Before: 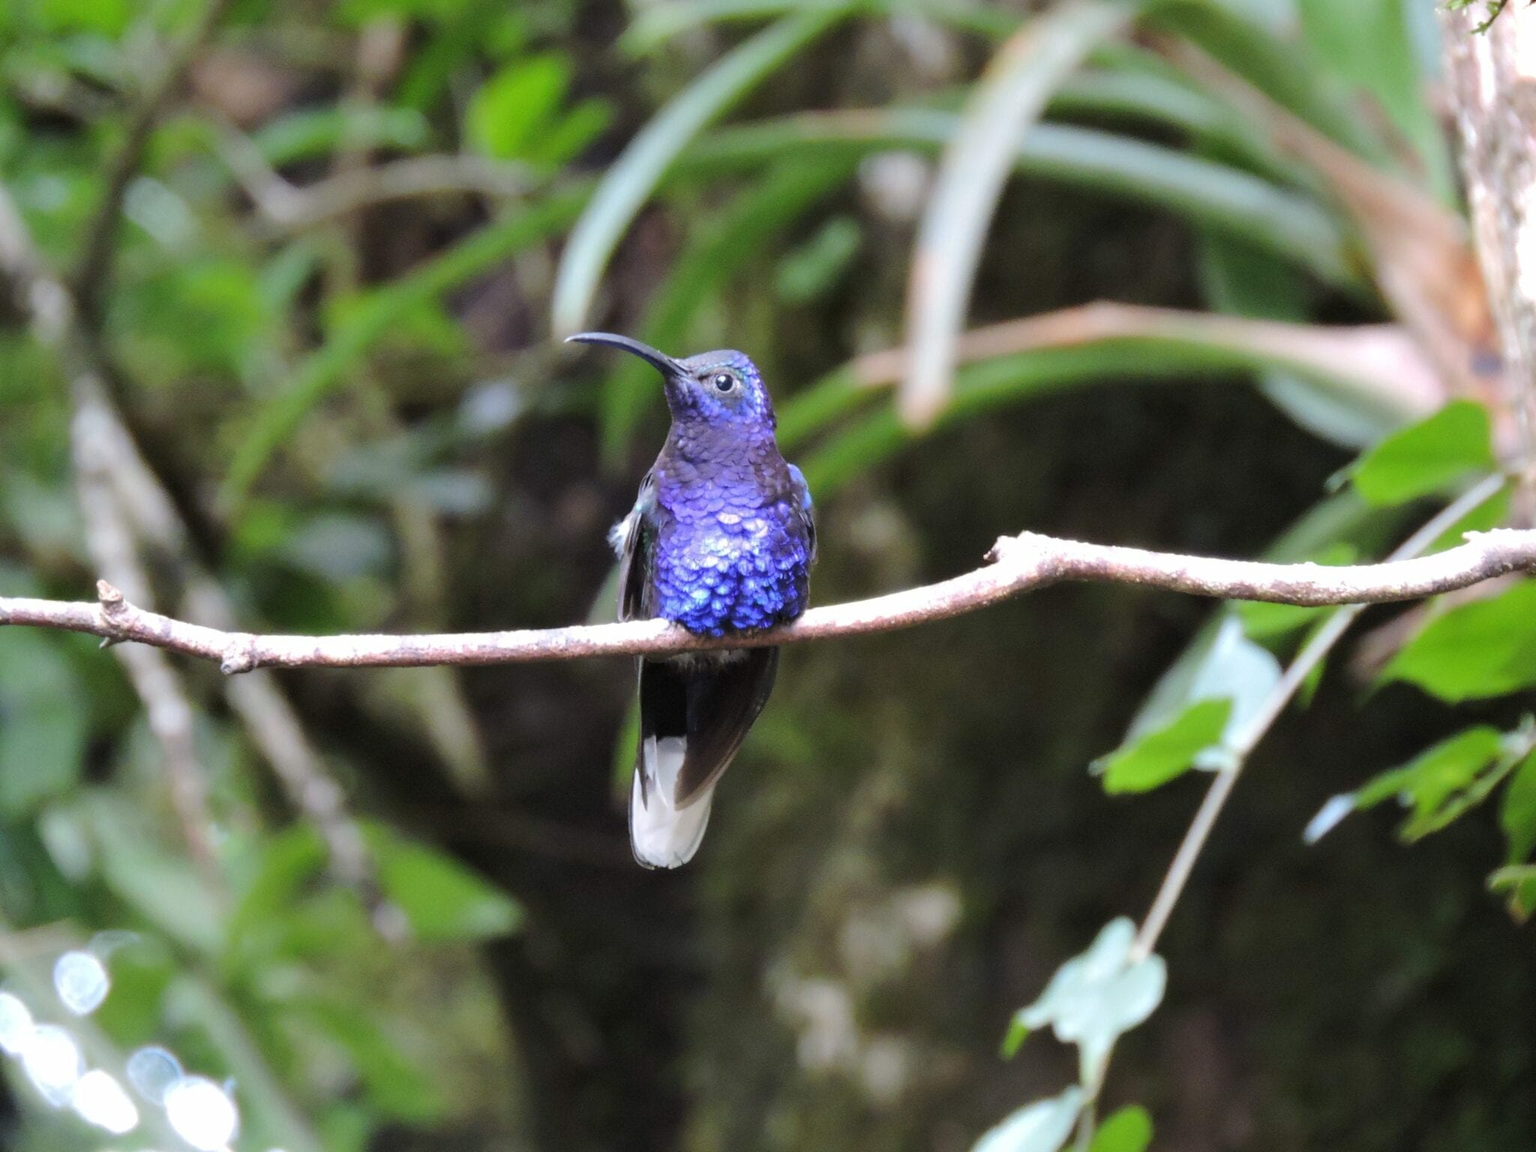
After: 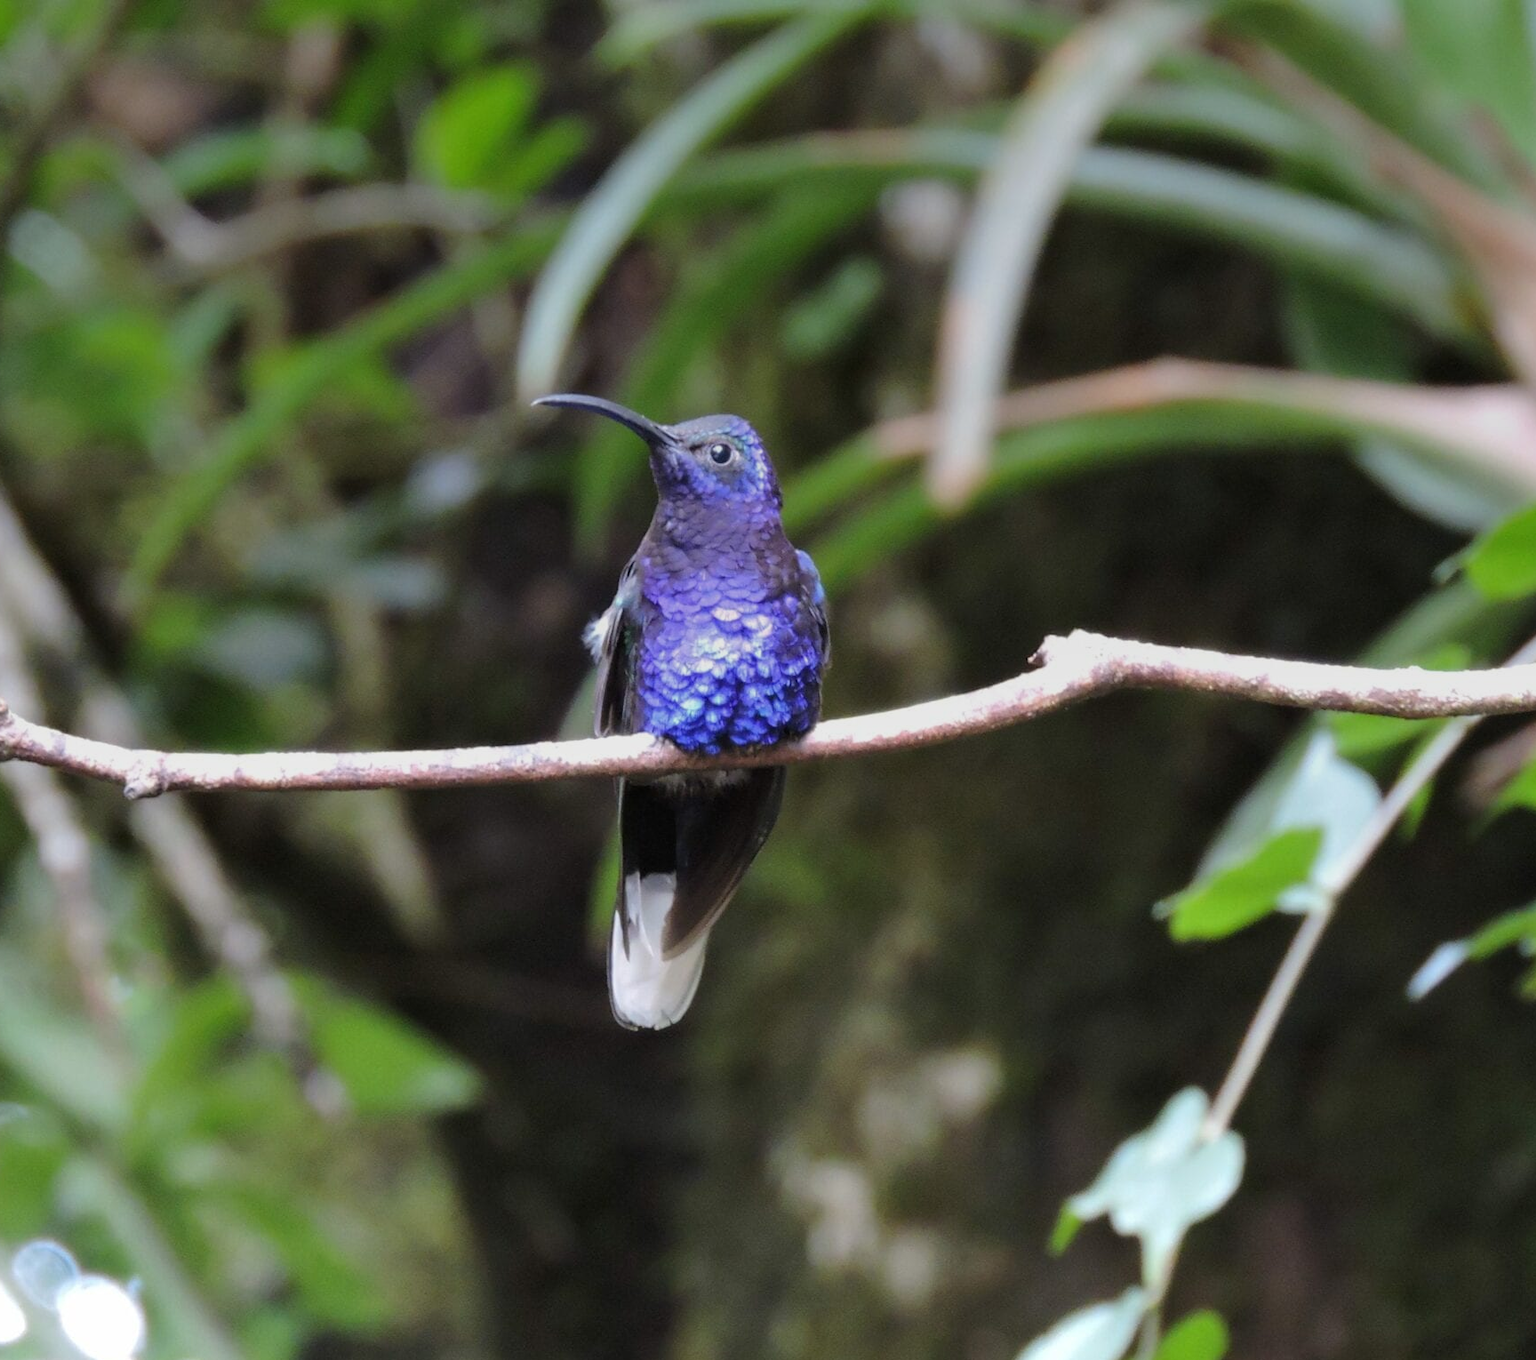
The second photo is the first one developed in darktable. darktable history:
crop: left 7.598%, right 7.873%
graduated density: rotation -0.352°, offset 57.64
